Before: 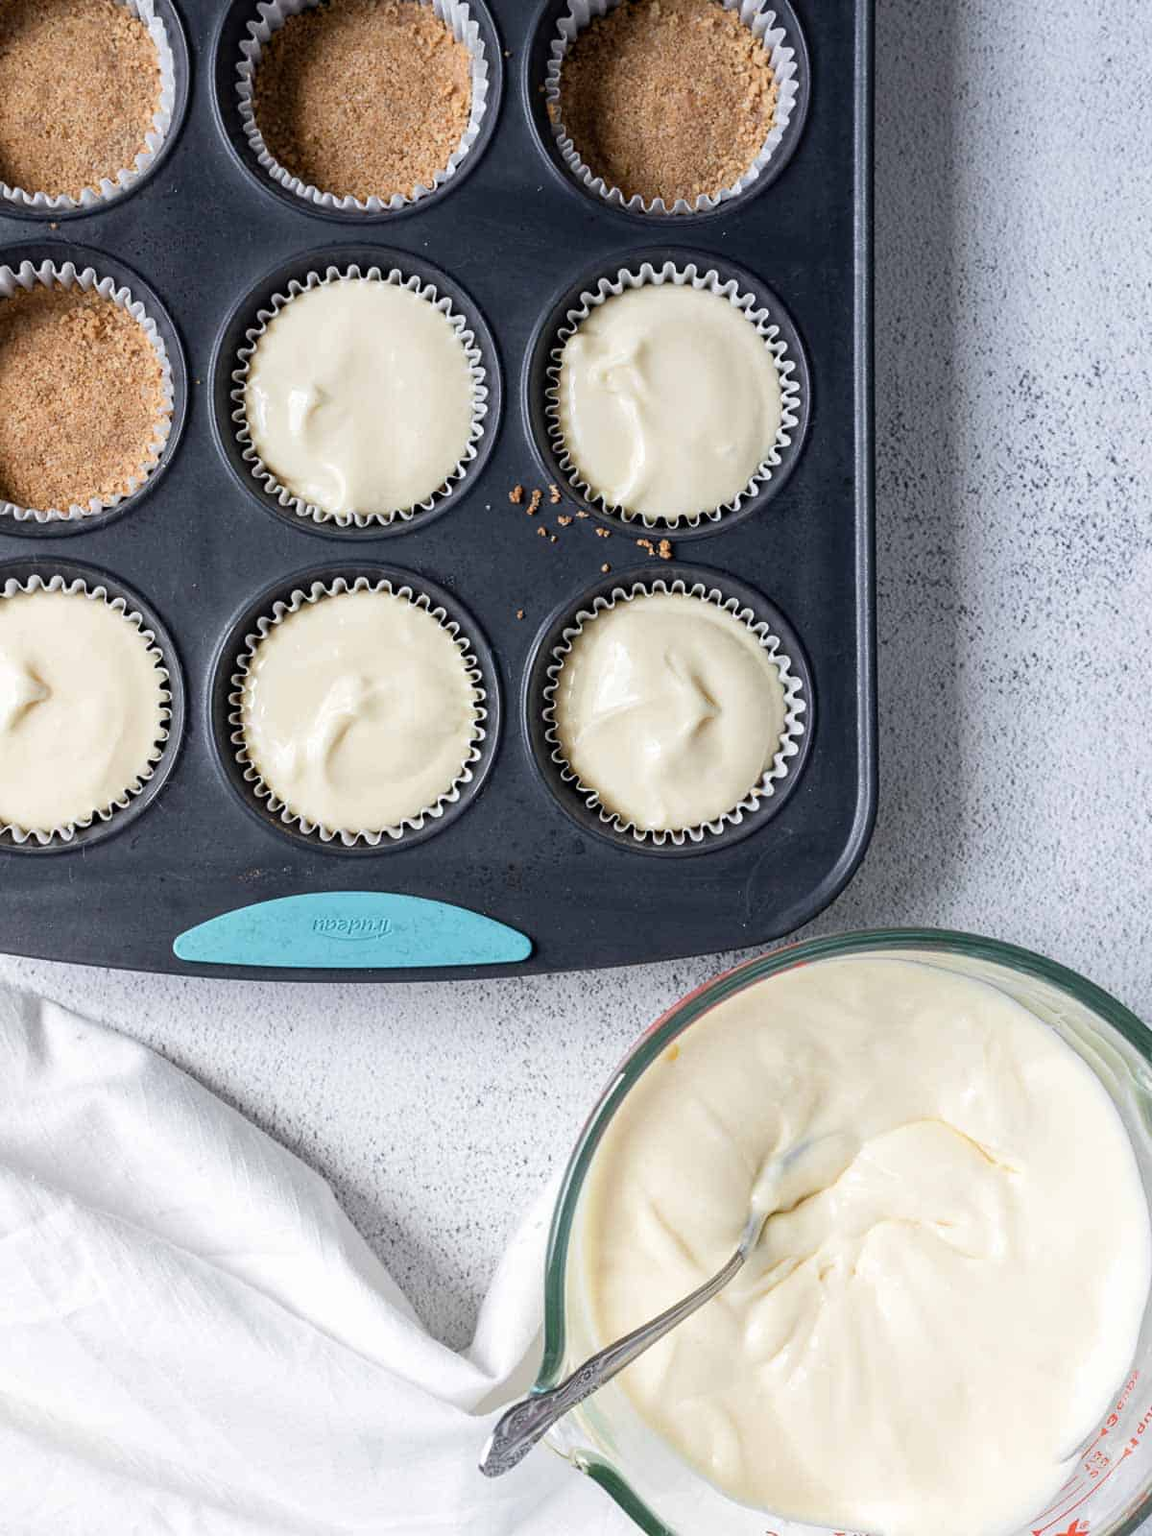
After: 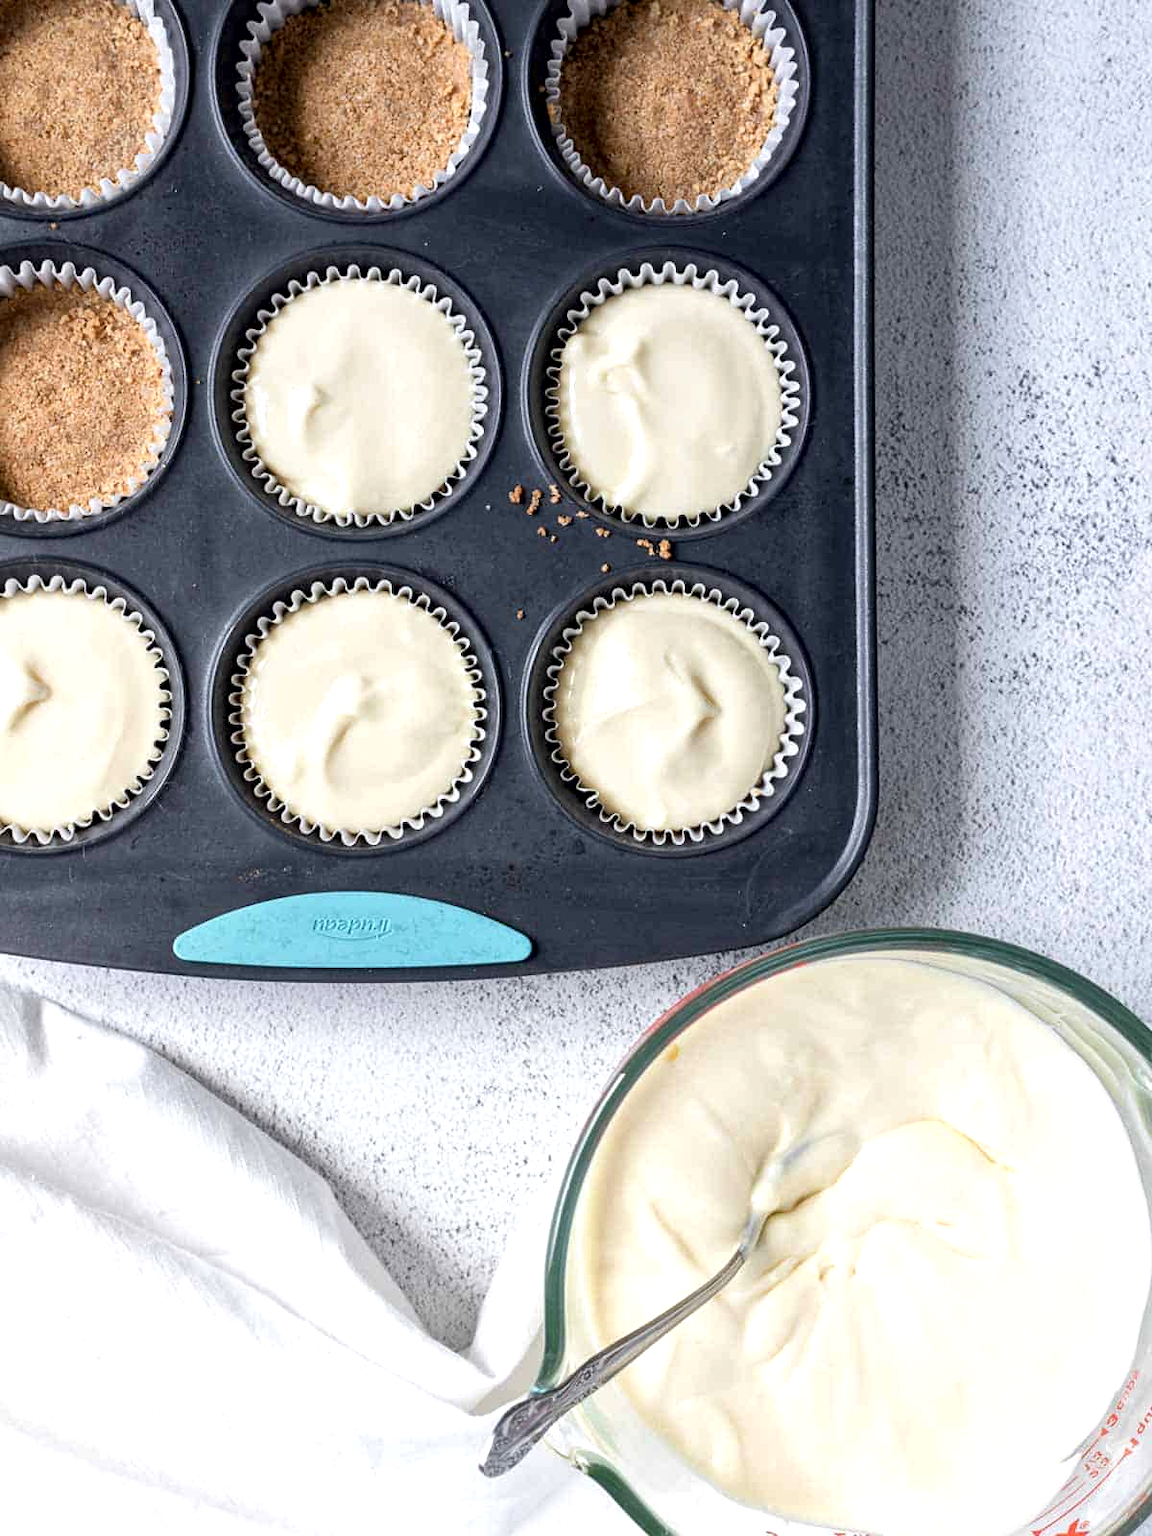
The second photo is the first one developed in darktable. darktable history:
local contrast: mode bilateral grid, contrast 30, coarseness 25, midtone range 0.2
exposure: black level correction 0.001, exposure 0.296 EV, compensate highlight preservation false
